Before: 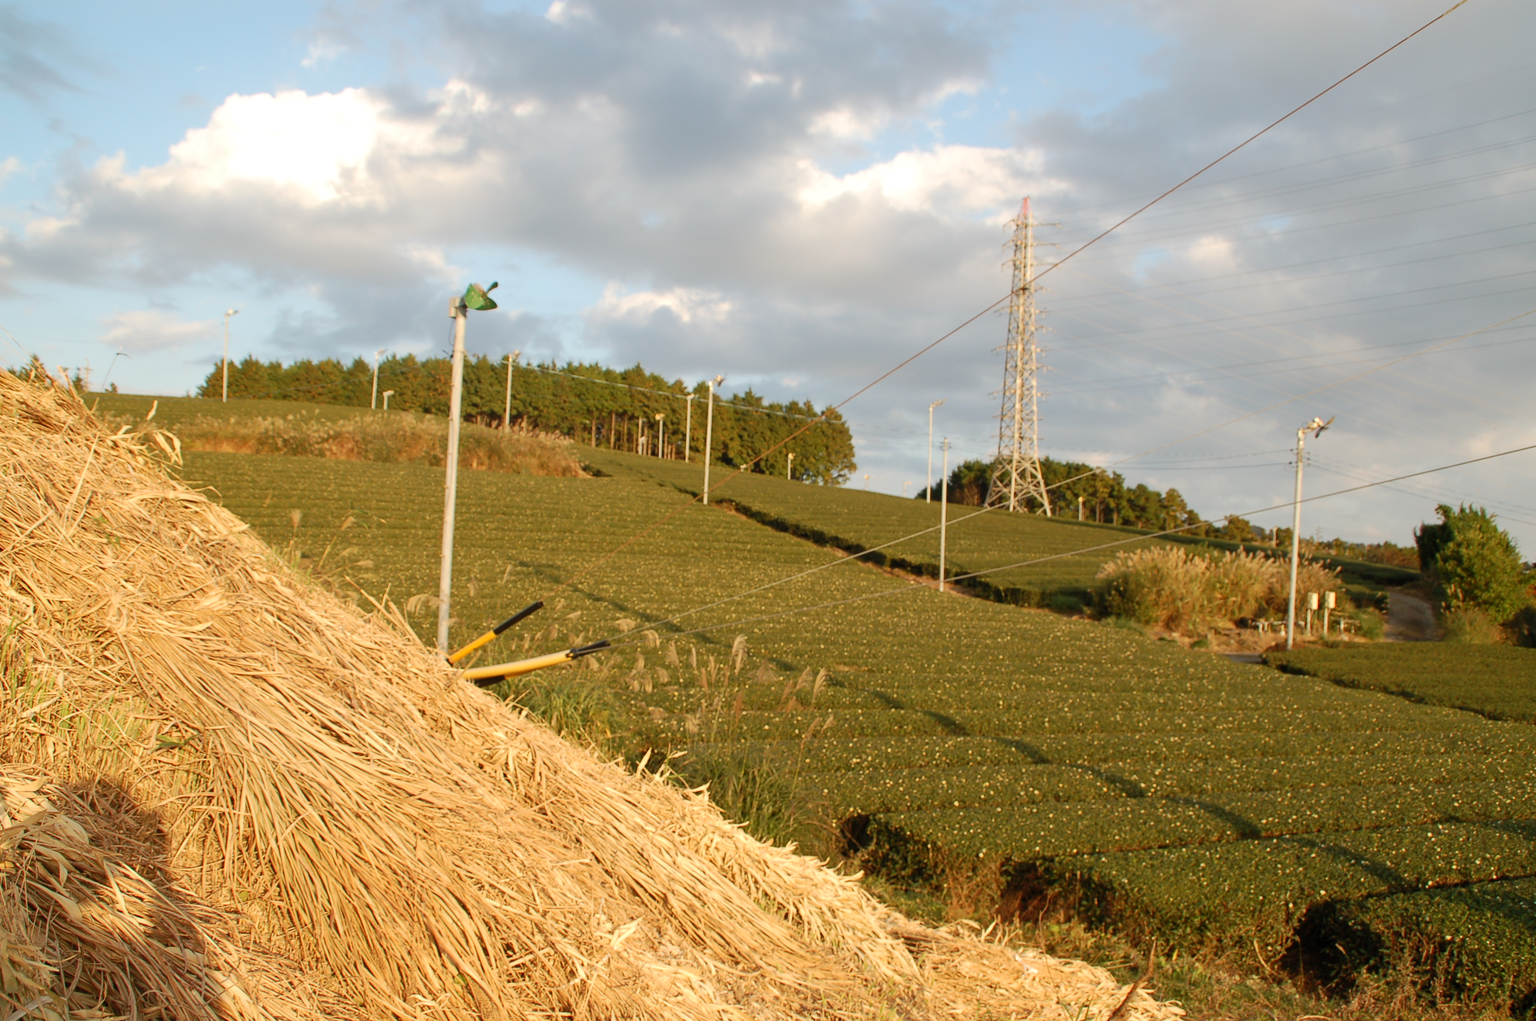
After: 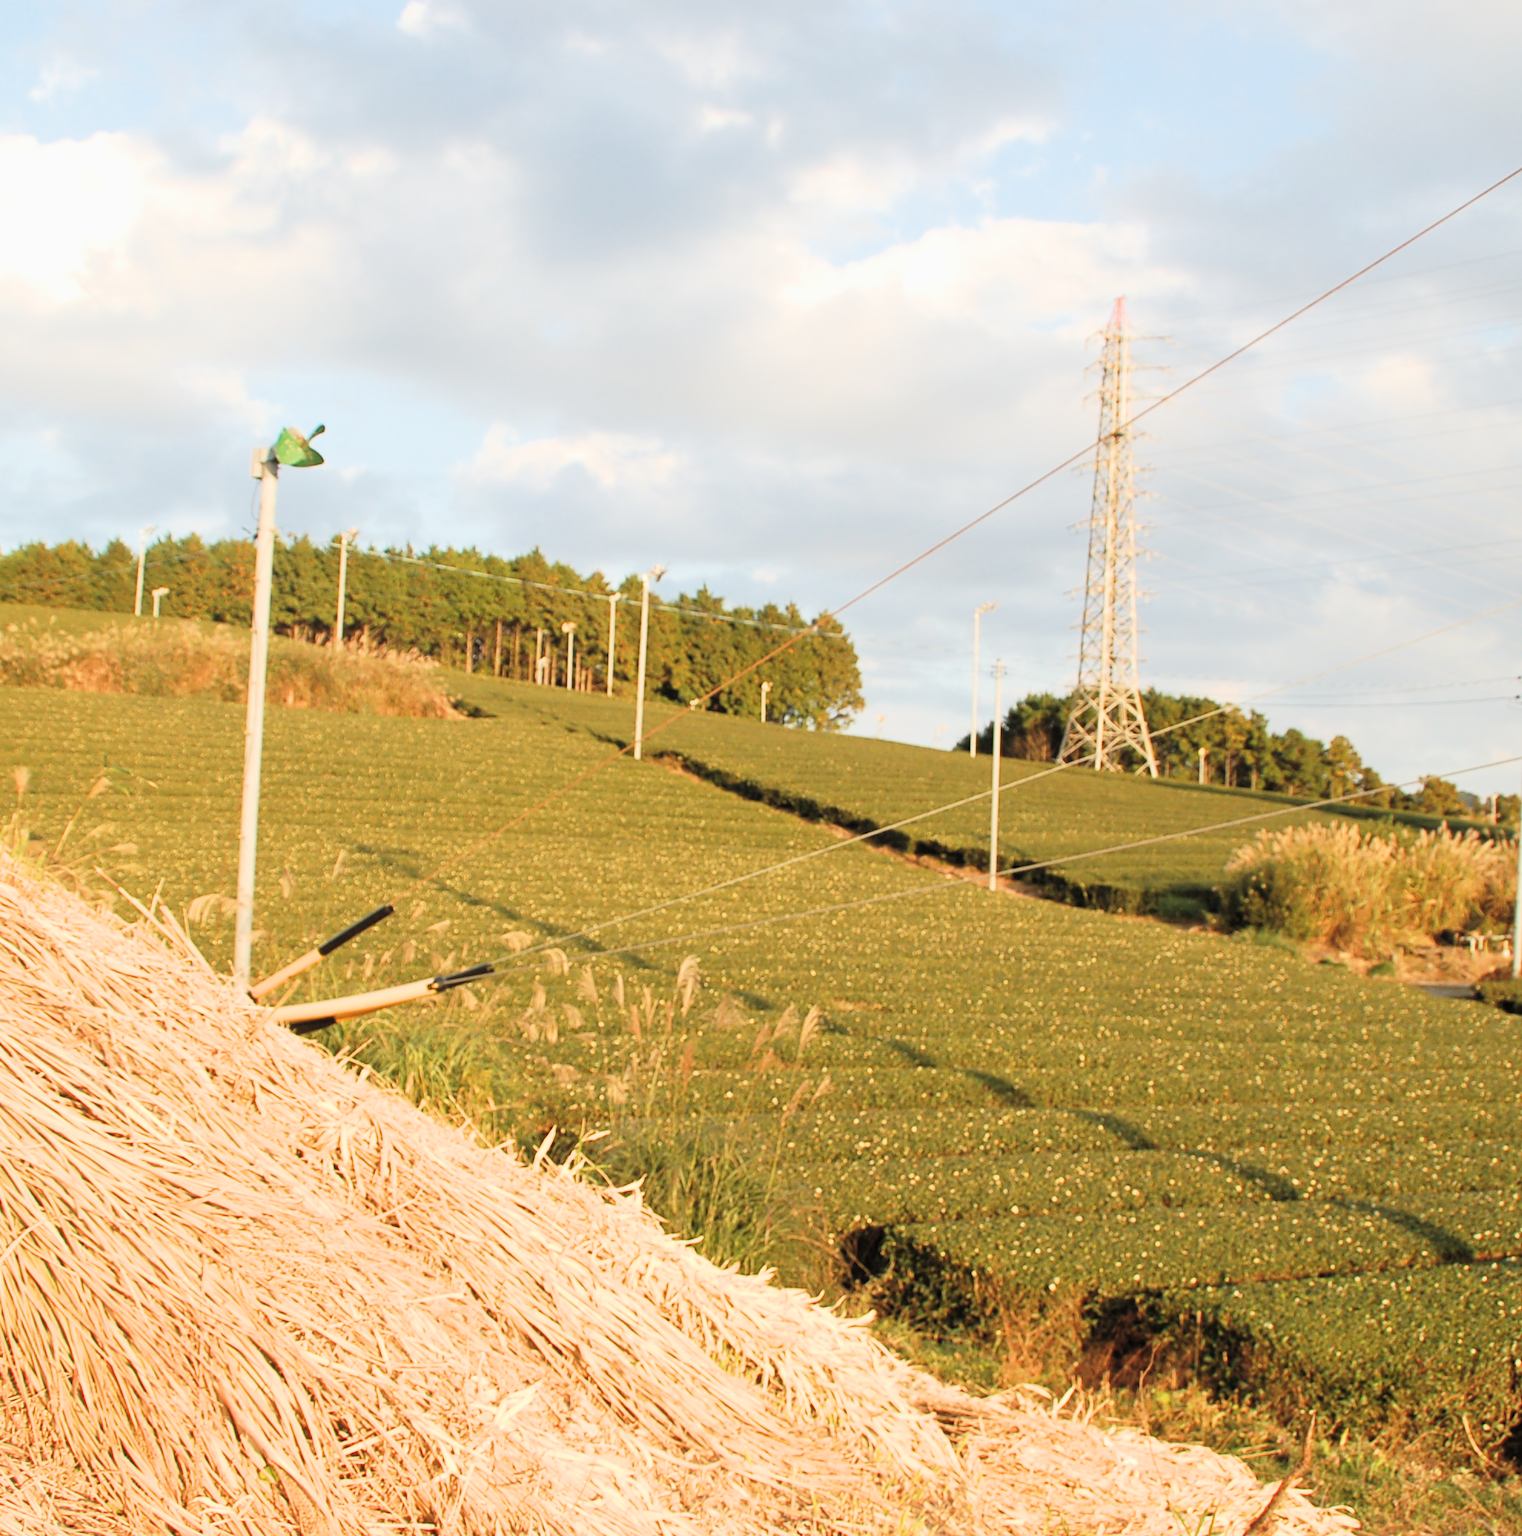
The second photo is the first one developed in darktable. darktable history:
crop and rotate: left 18.369%, right 15.728%
exposure: black level correction -0.005, exposure 1 EV, compensate exposure bias true, compensate highlight preservation false
filmic rgb: black relative exposure -7.78 EV, white relative exposure 4.4 EV, hardness 3.76, latitude 49.8%, contrast 1.101
